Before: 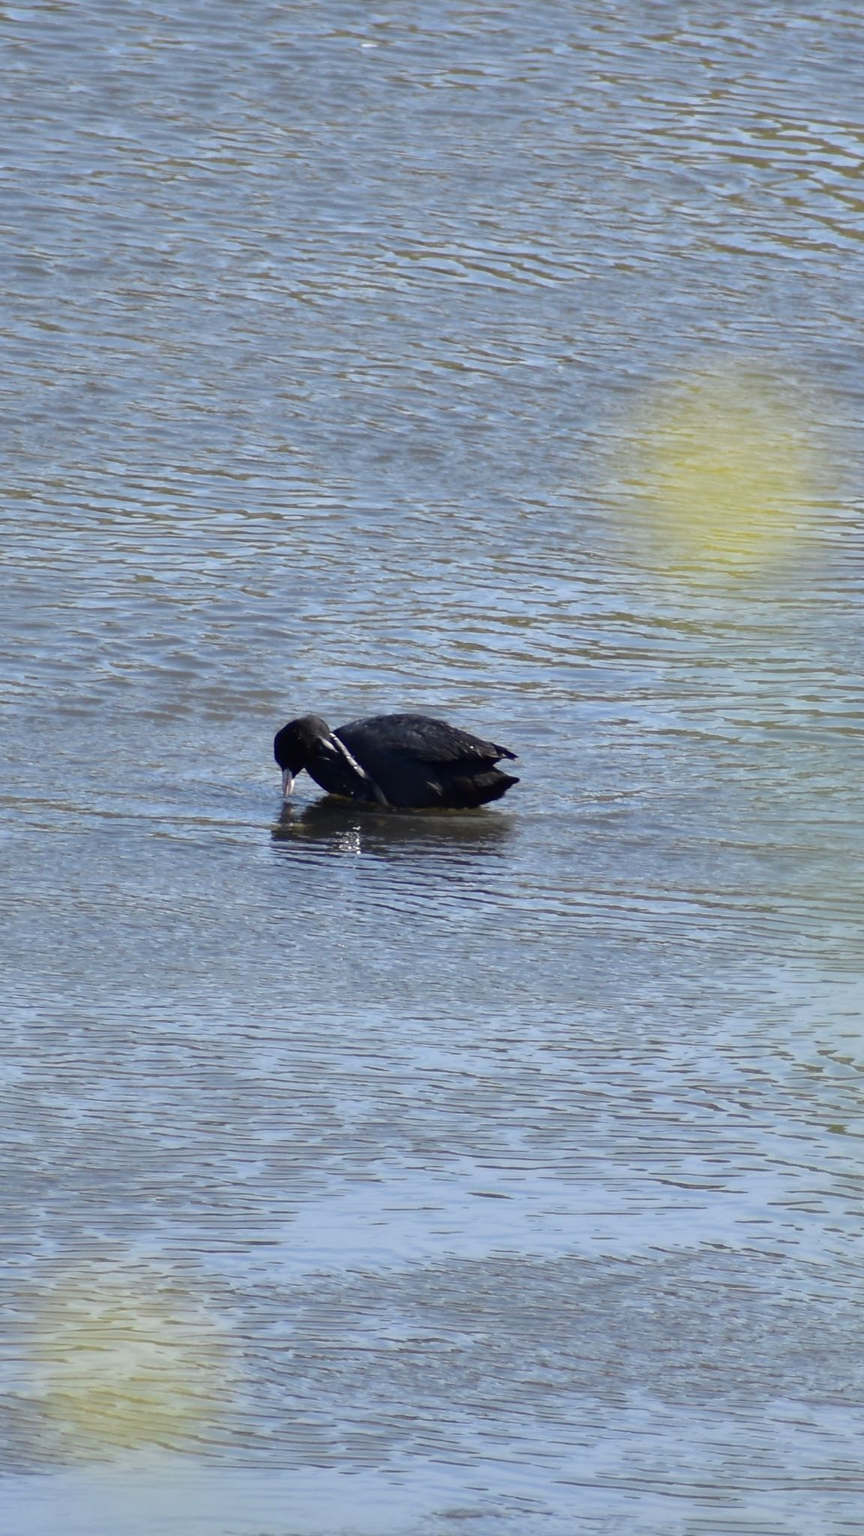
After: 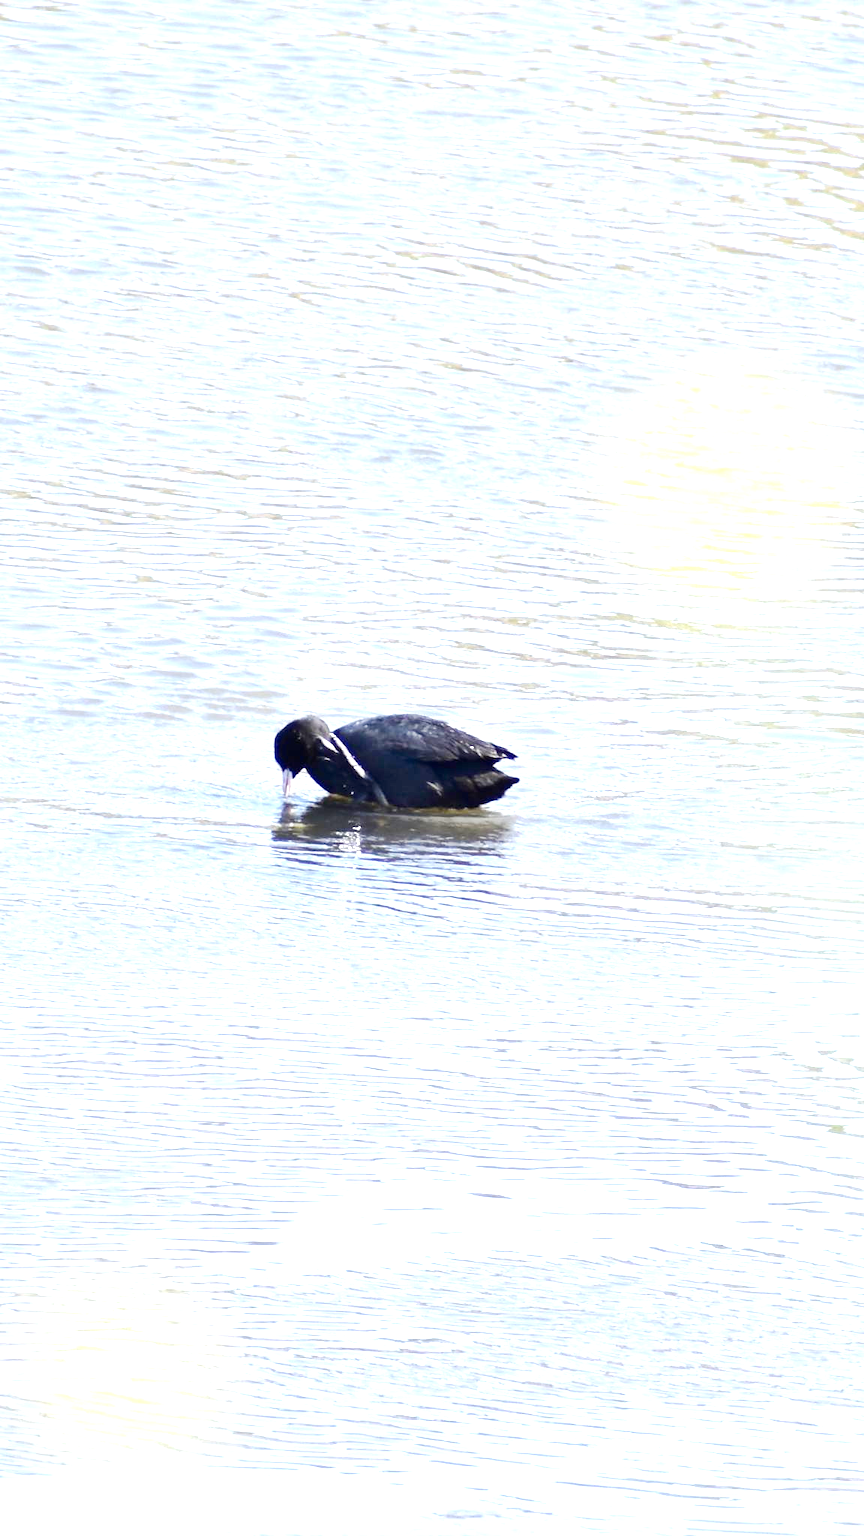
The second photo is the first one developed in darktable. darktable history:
tone curve: curves: ch0 [(0, 0.013) (0.054, 0.018) (0.205, 0.191) (0.289, 0.292) (0.39, 0.424) (0.493, 0.551) (0.666, 0.743) (0.795, 0.841) (1, 0.998)]; ch1 [(0, 0) (0.385, 0.343) (0.439, 0.415) (0.494, 0.495) (0.501, 0.501) (0.51, 0.509) (0.54, 0.552) (0.586, 0.614) (0.66, 0.706) (0.783, 0.804) (1, 1)]; ch2 [(0, 0) (0.32, 0.281) (0.403, 0.399) (0.441, 0.428) (0.47, 0.469) (0.498, 0.496) (0.524, 0.538) (0.566, 0.579) (0.633, 0.665) (0.7, 0.711) (1, 1)], preserve colors none
exposure: exposure 2.031 EV, compensate highlight preservation false
